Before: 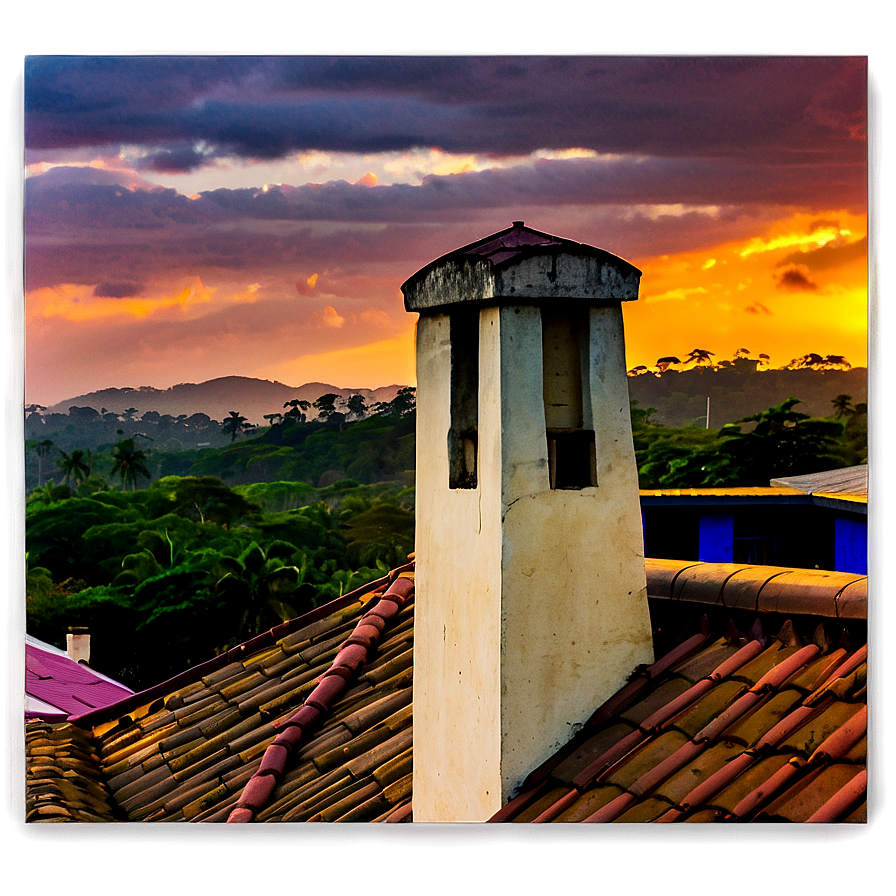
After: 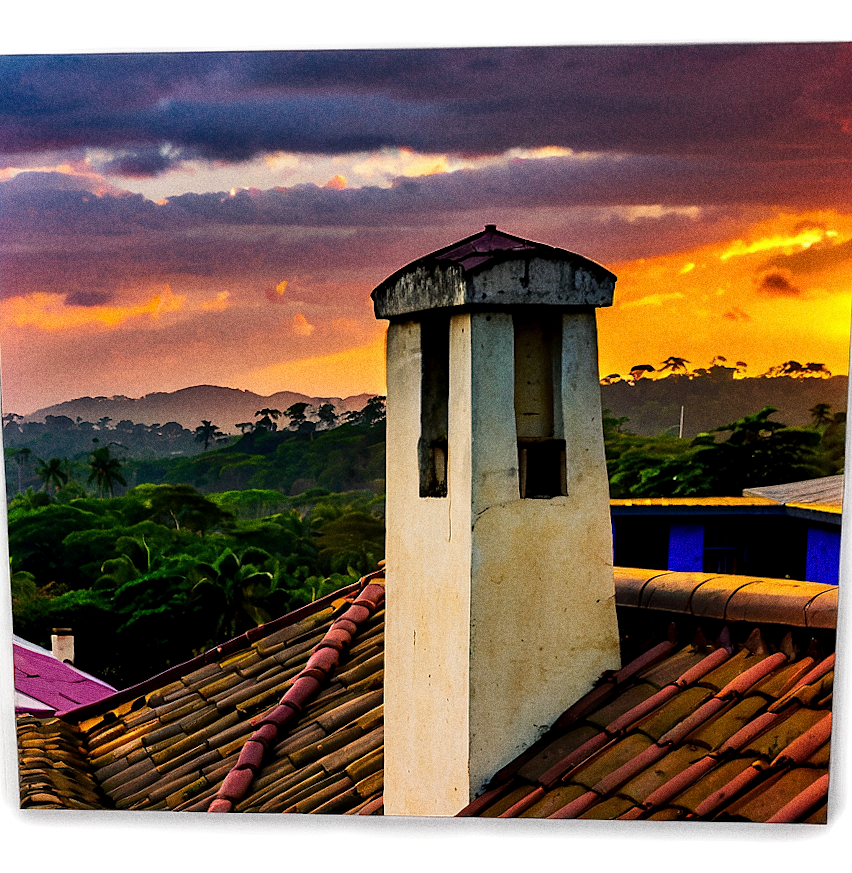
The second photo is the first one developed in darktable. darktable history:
rotate and perspective: rotation 0.074°, lens shift (vertical) 0.096, lens shift (horizontal) -0.041, crop left 0.043, crop right 0.952, crop top 0.024, crop bottom 0.979
grain: coarseness 0.09 ISO, strength 40%
